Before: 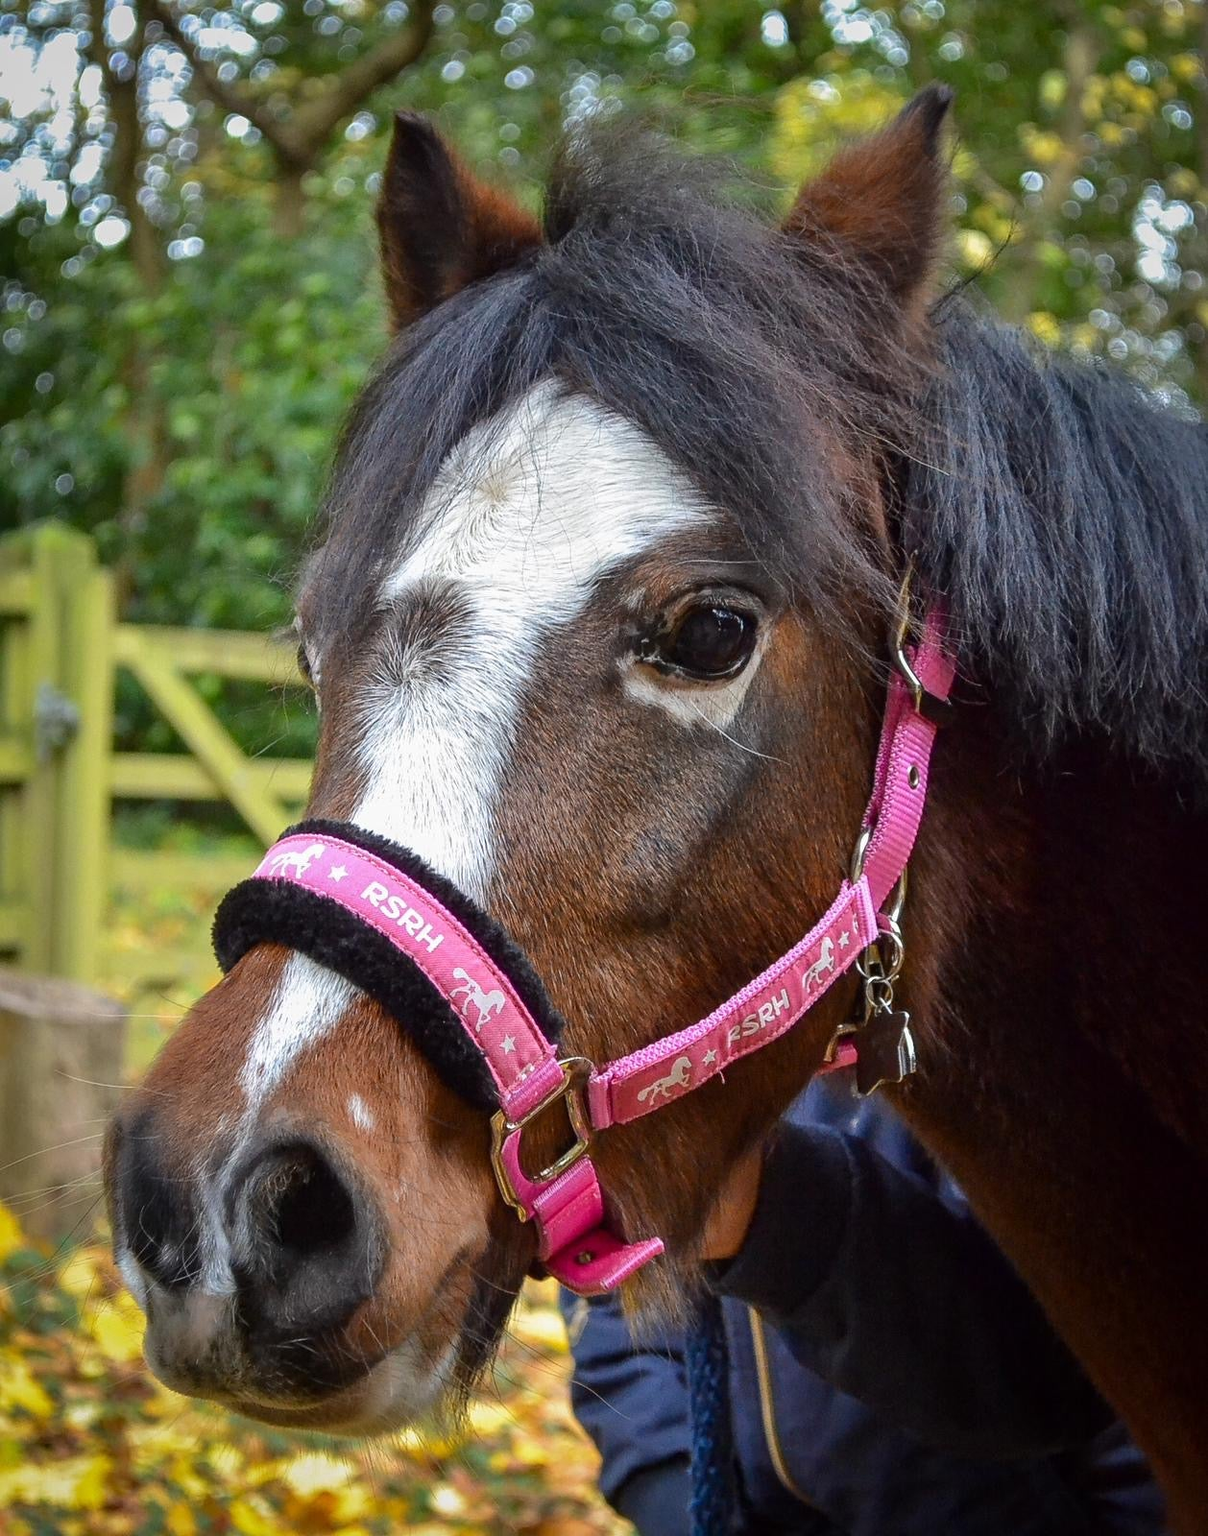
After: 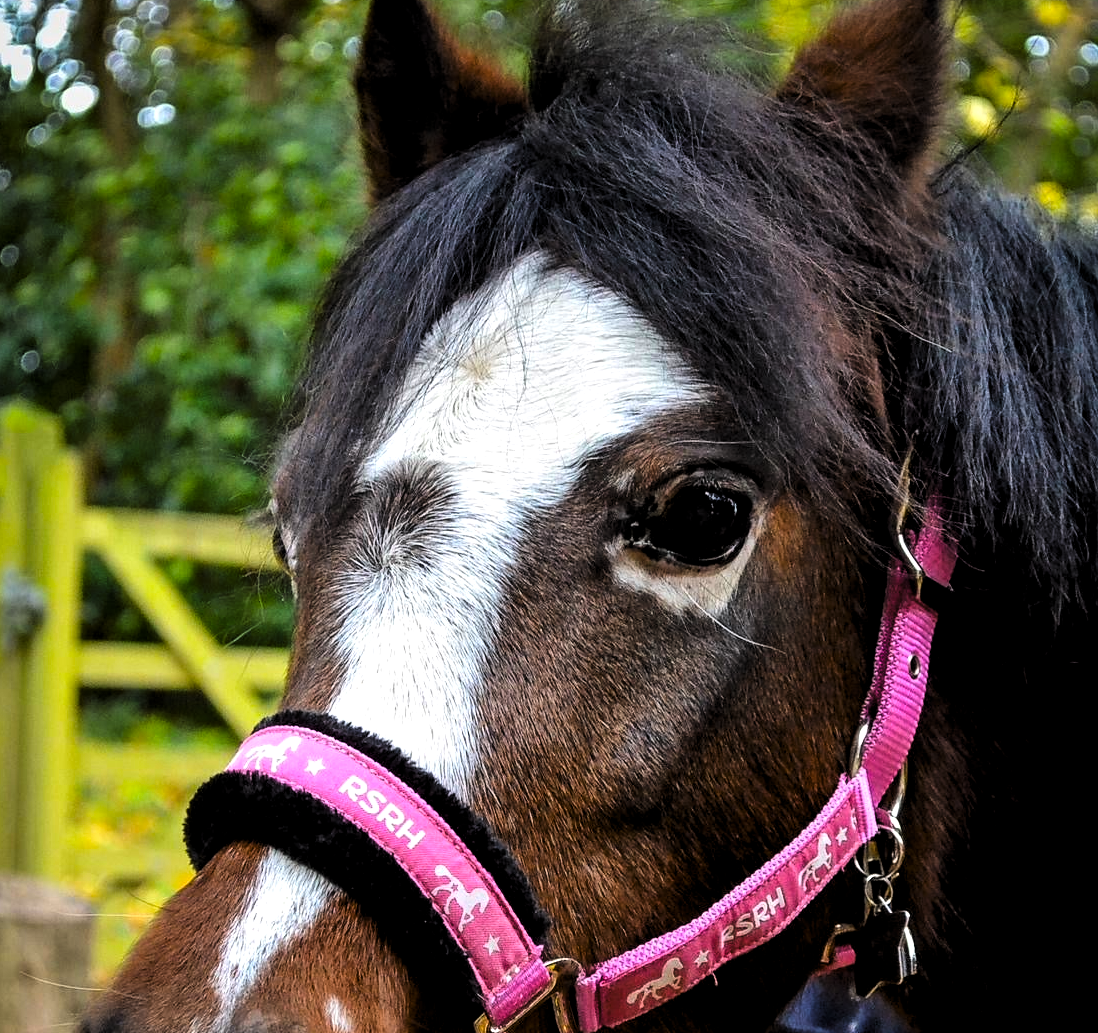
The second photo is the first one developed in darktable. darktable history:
levels: levels [0.101, 0.578, 0.953]
crop: left 3.015%, top 8.969%, right 9.647%, bottom 26.457%
tone curve: curves: ch0 [(0, 0) (0.004, 0.001) (0.133, 0.112) (0.325, 0.362) (0.832, 0.893) (1, 1)], color space Lab, linked channels, preserve colors none
color balance rgb: perceptual saturation grading › global saturation 20%, global vibrance 20%
